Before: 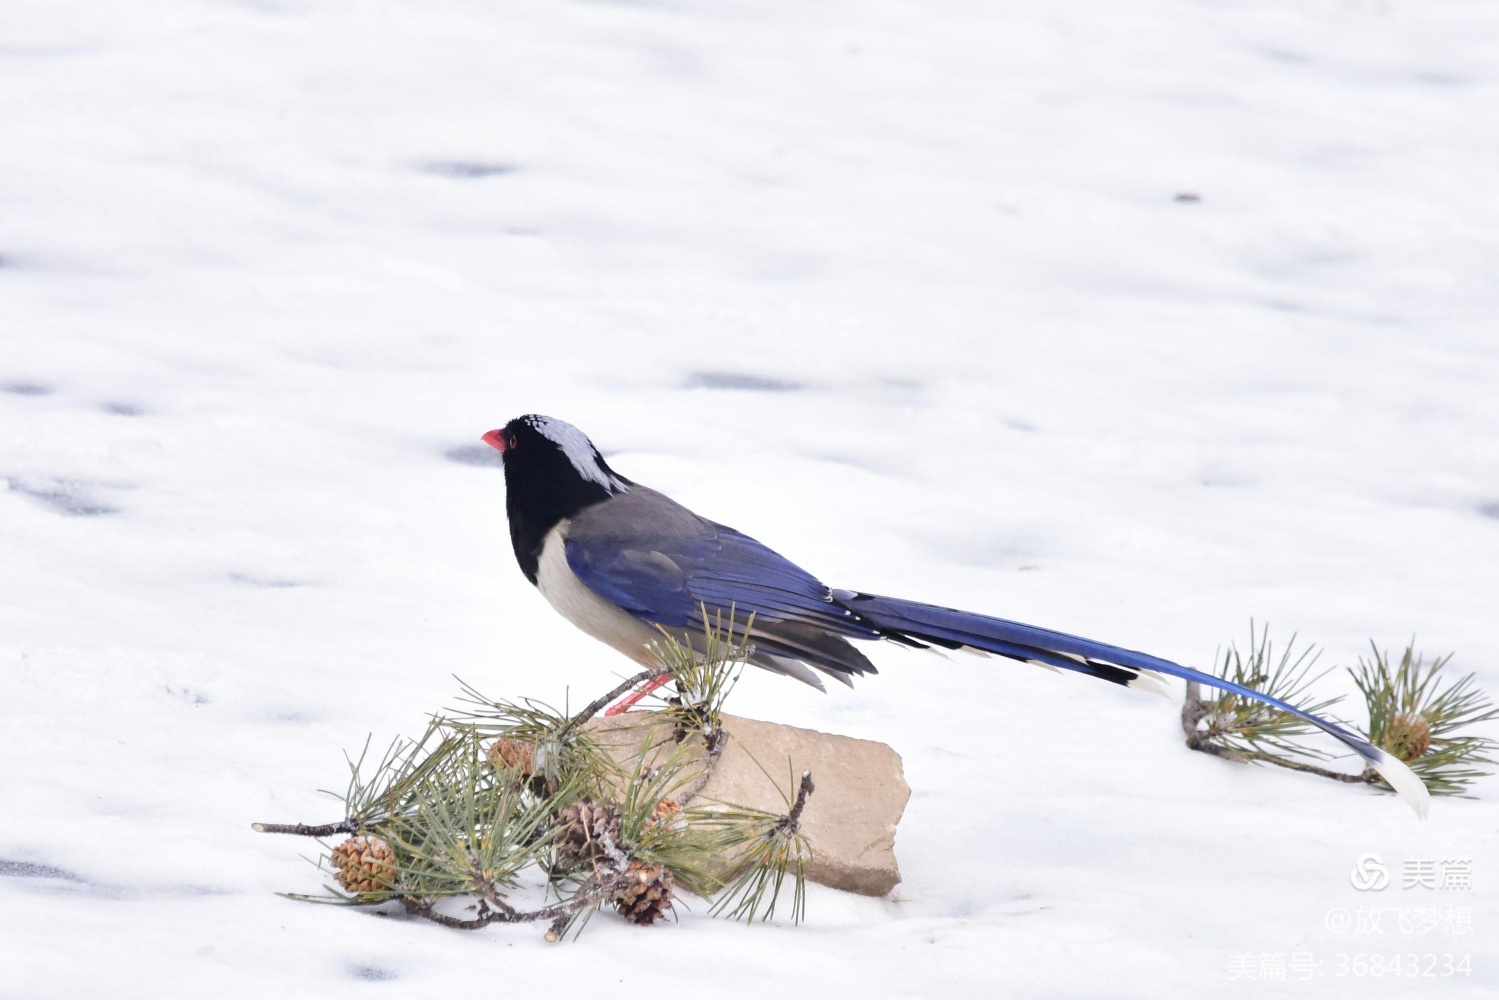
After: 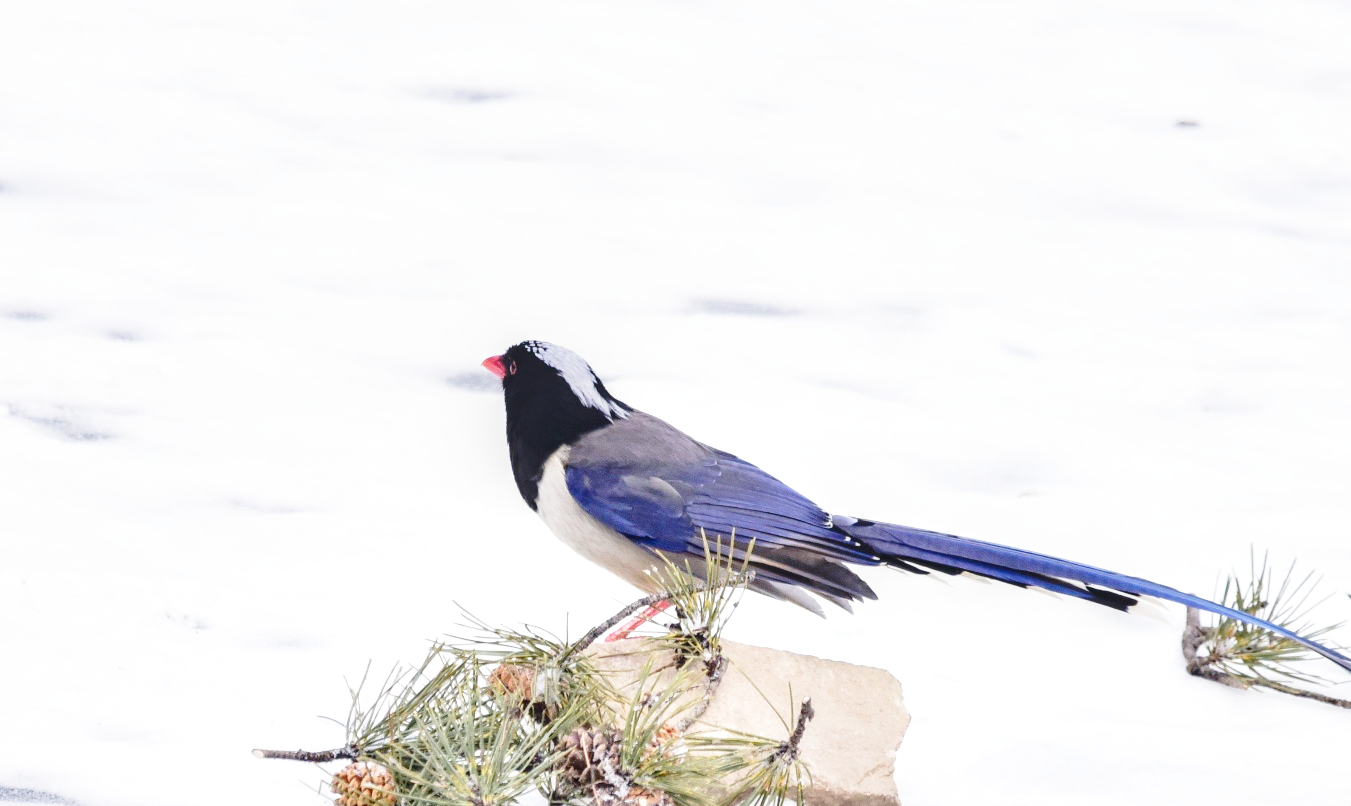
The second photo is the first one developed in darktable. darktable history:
crop: top 7.409%, right 9.858%, bottom 11.899%
local contrast: detail 130%
base curve: curves: ch0 [(0, 0) (0.028, 0.03) (0.121, 0.232) (0.46, 0.748) (0.859, 0.968) (1, 1)], preserve colors none
